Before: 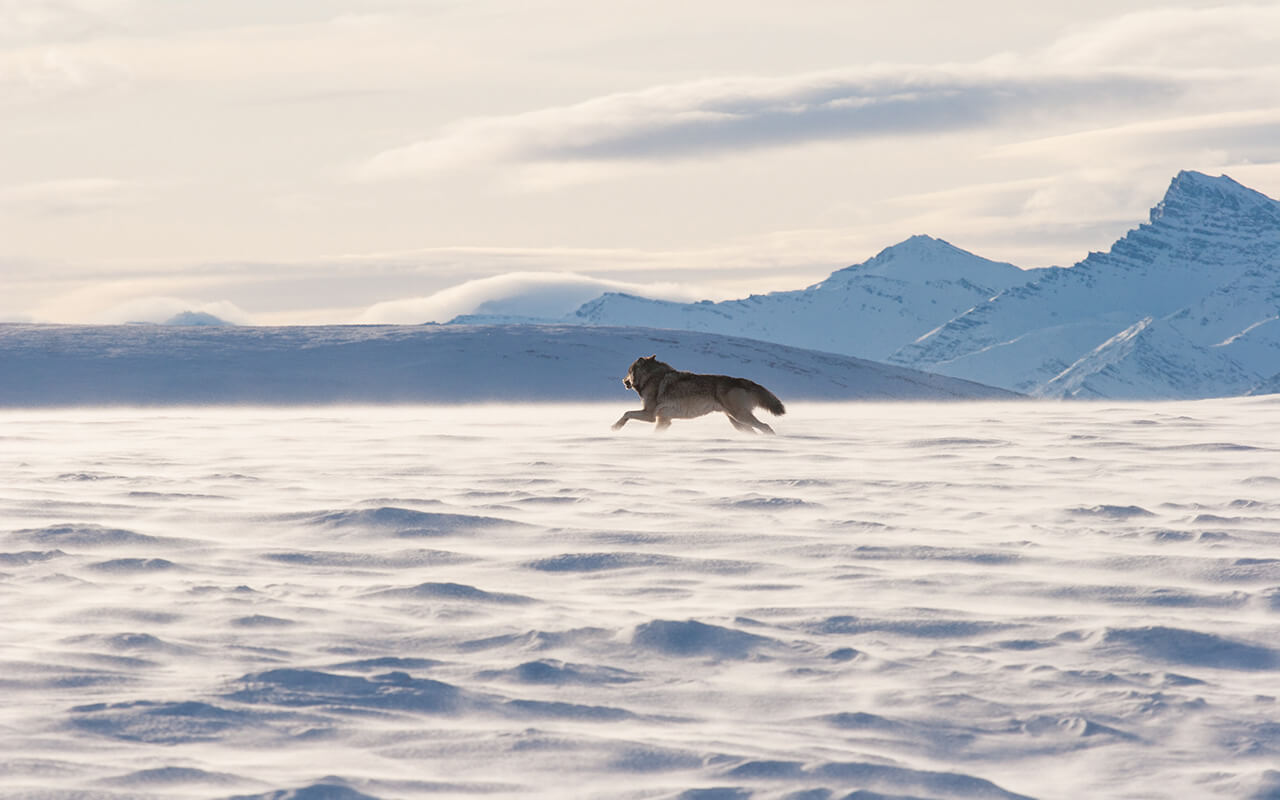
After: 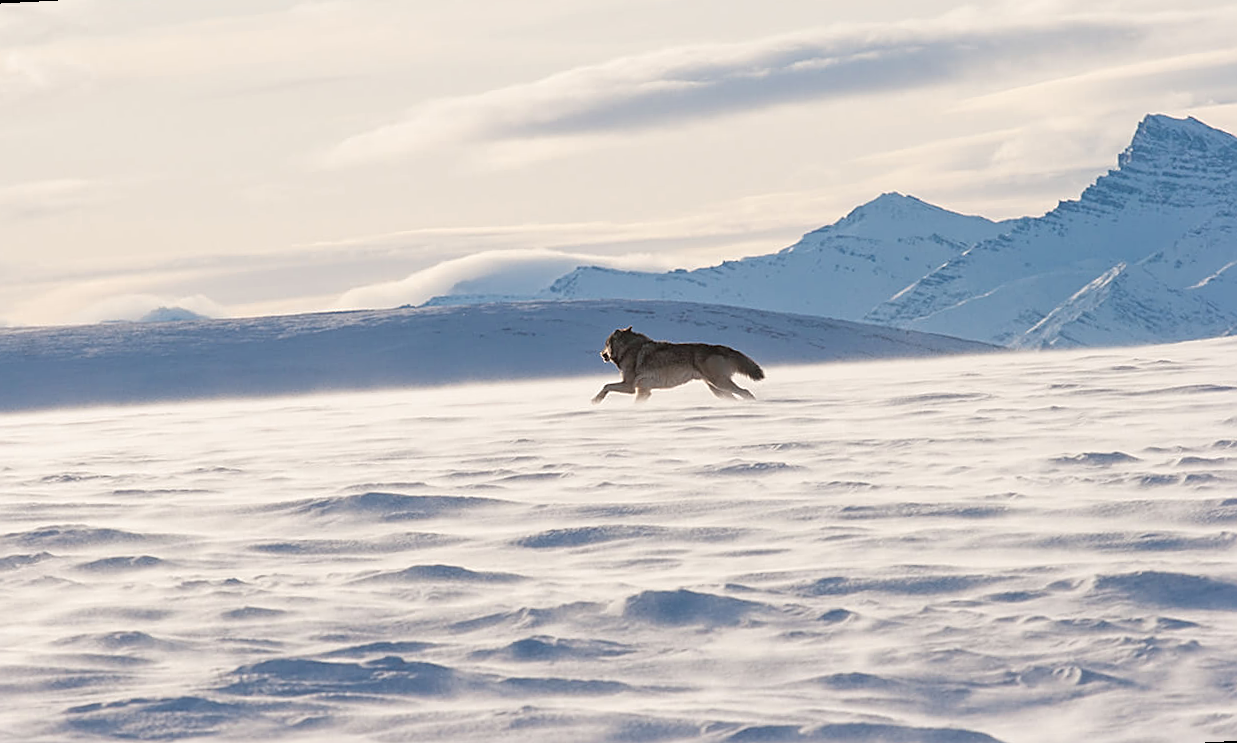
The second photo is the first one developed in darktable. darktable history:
sharpen: on, module defaults
rotate and perspective: rotation -3°, crop left 0.031, crop right 0.968, crop top 0.07, crop bottom 0.93
